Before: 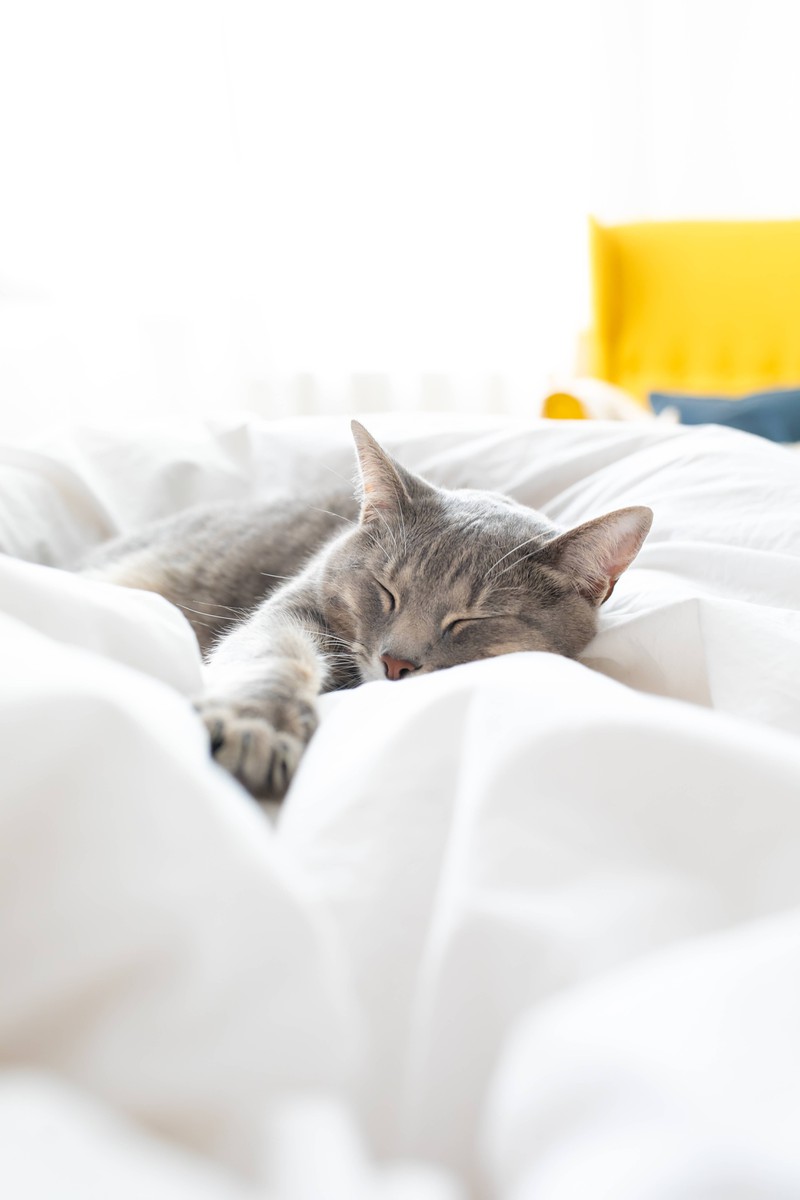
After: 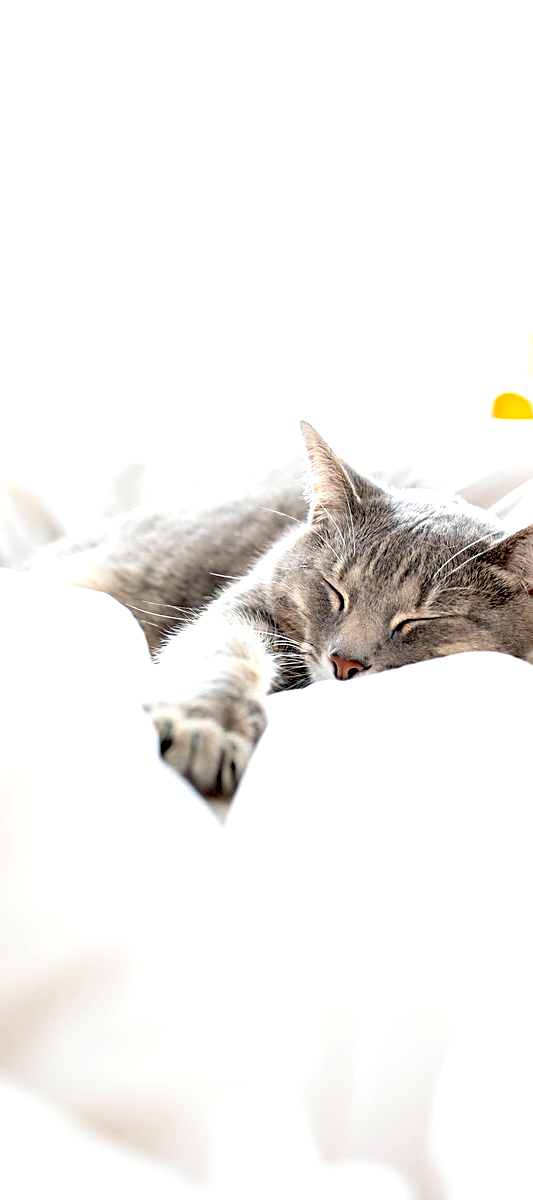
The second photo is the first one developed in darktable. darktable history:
exposure: black level correction 0.04, exposure 0.499 EV, compensate exposure bias true, compensate highlight preservation false
sharpen: radius 2.546, amount 0.652
crop and rotate: left 6.465%, right 26.837%
